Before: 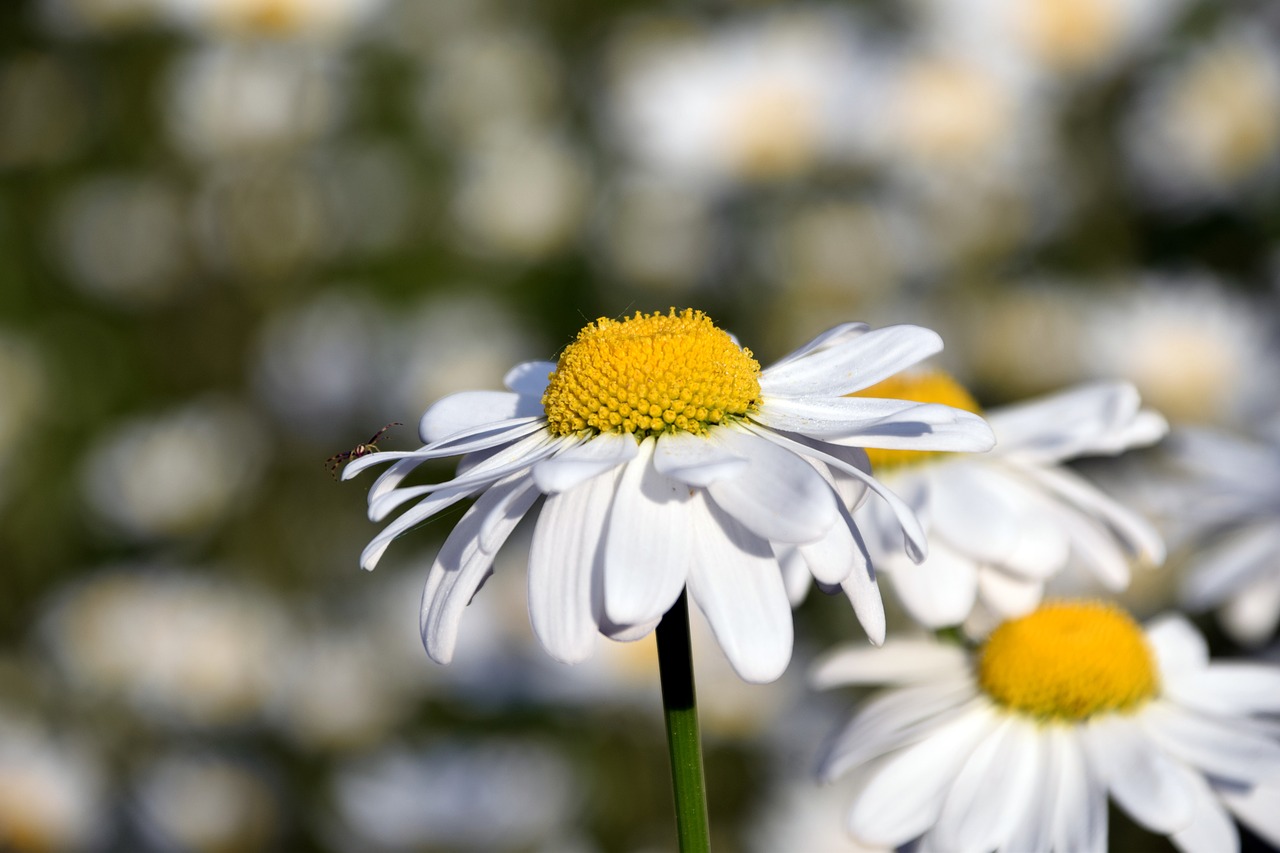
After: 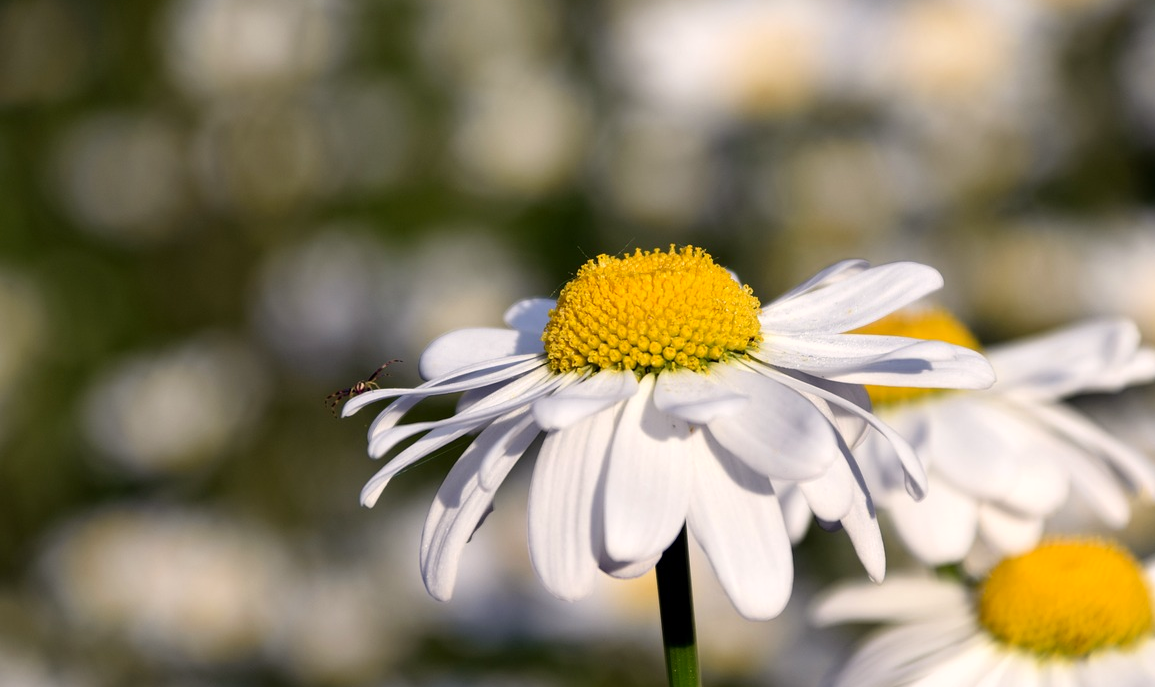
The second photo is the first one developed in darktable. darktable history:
color correction: highlights a* 3.84, highlights b* 5.07
crop: top 7.49%, right 9.717%, bottom 11.943%
